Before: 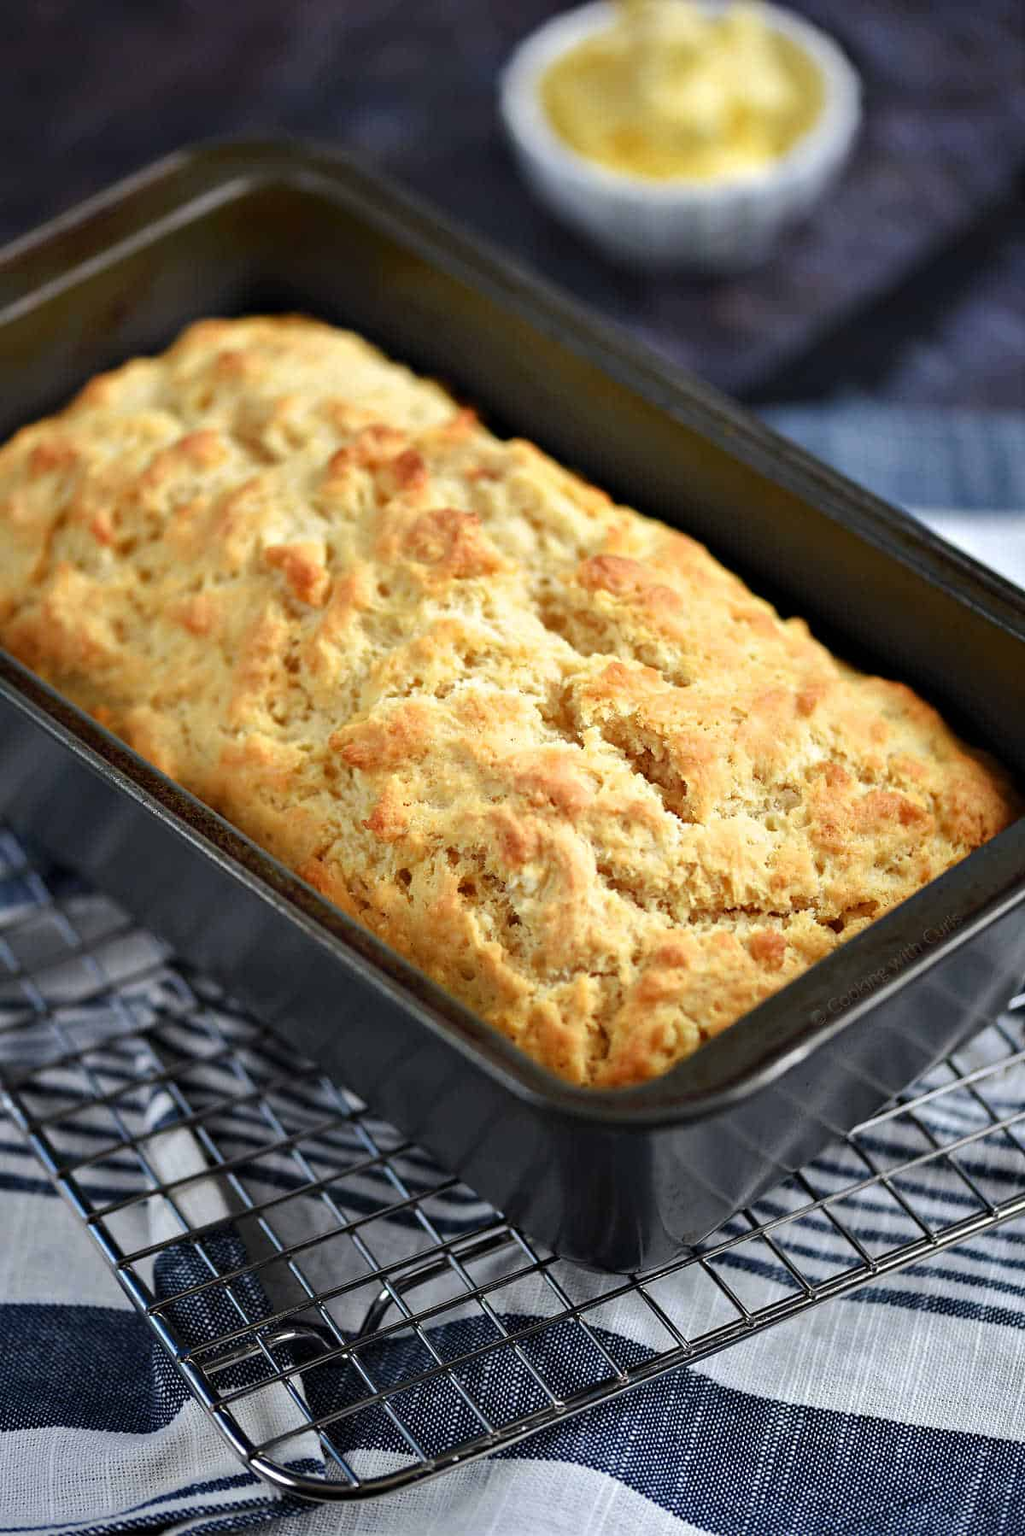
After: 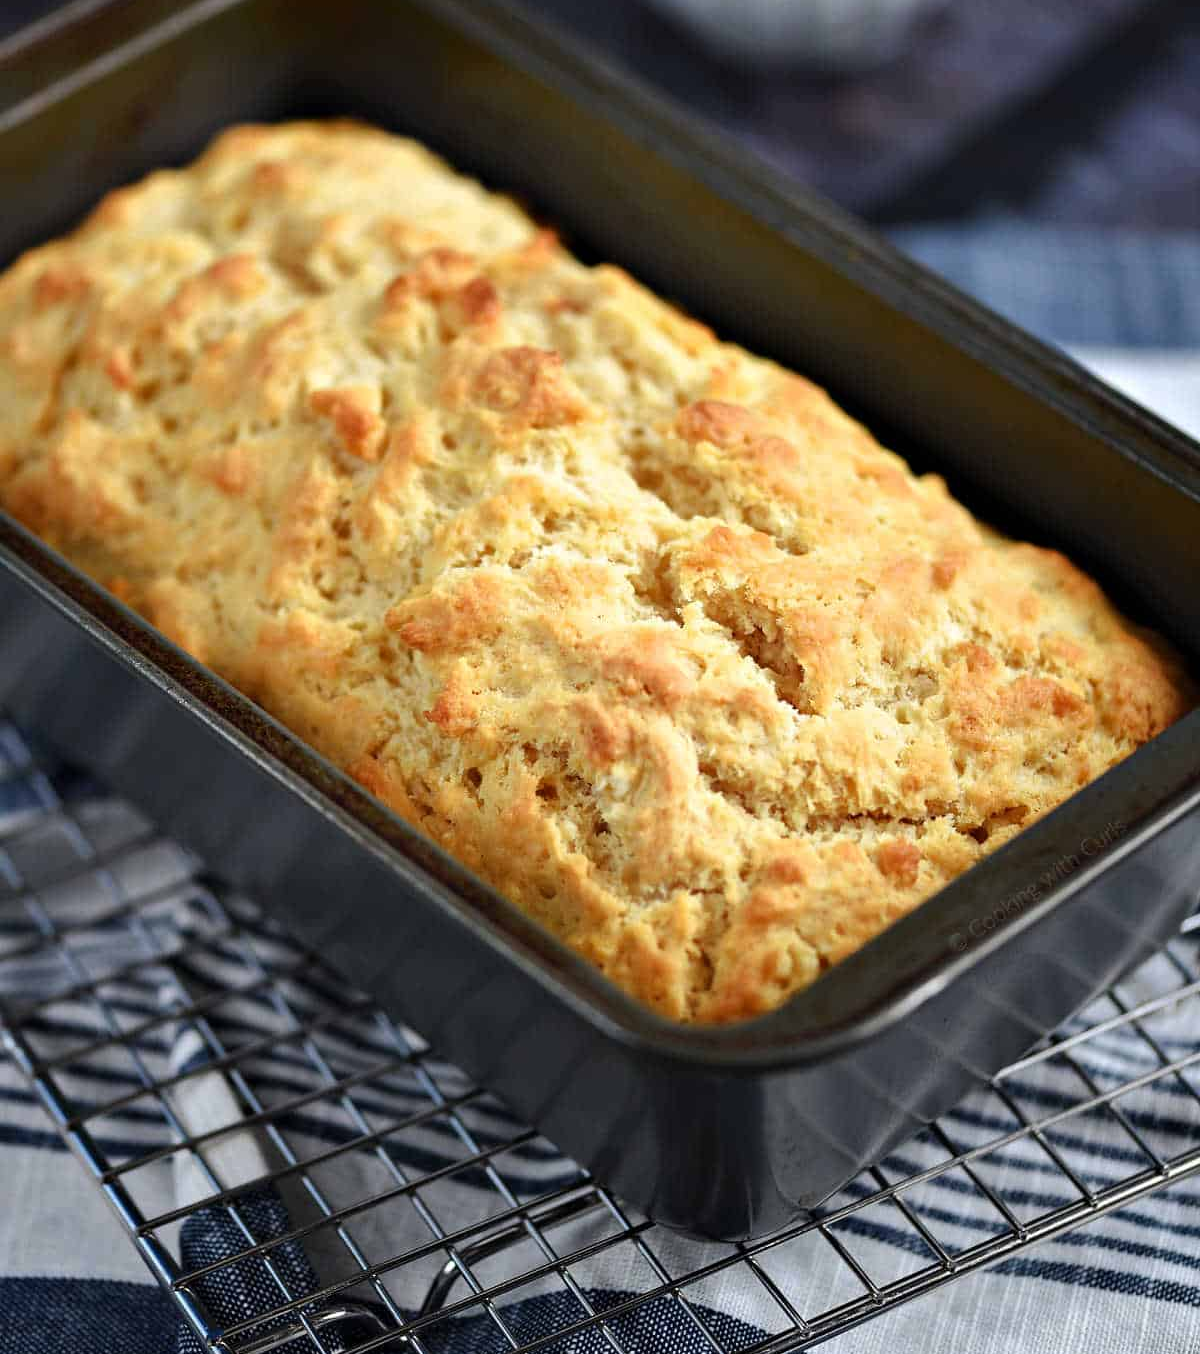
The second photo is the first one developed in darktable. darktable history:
crop: top 13.864%, bottom 10.783%
